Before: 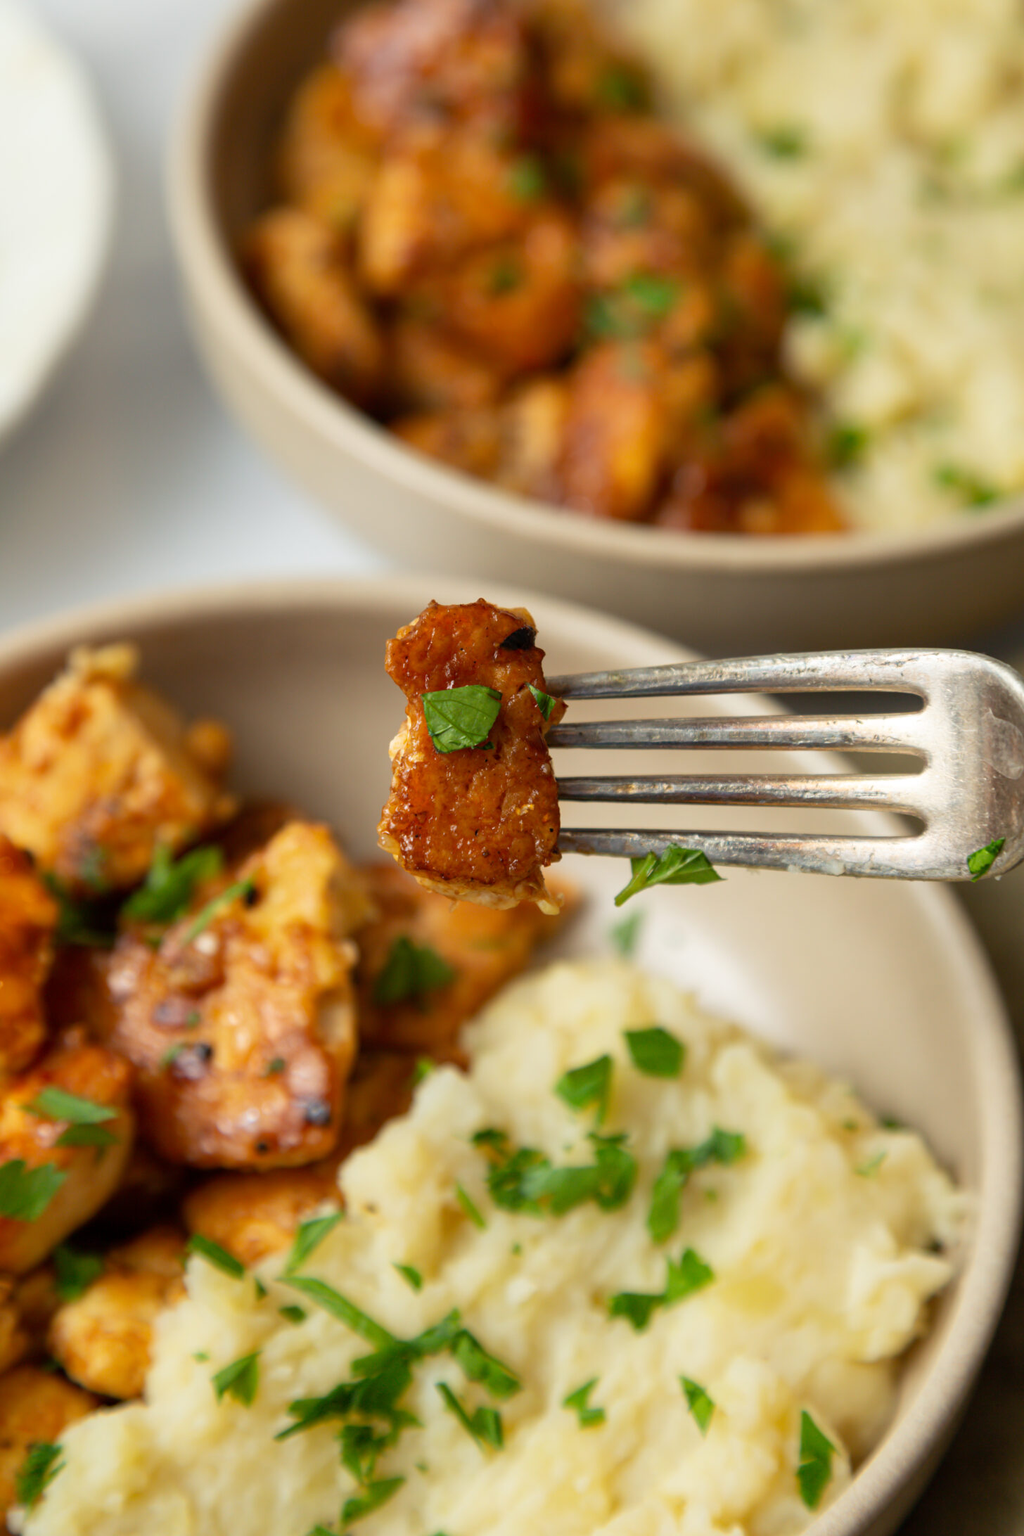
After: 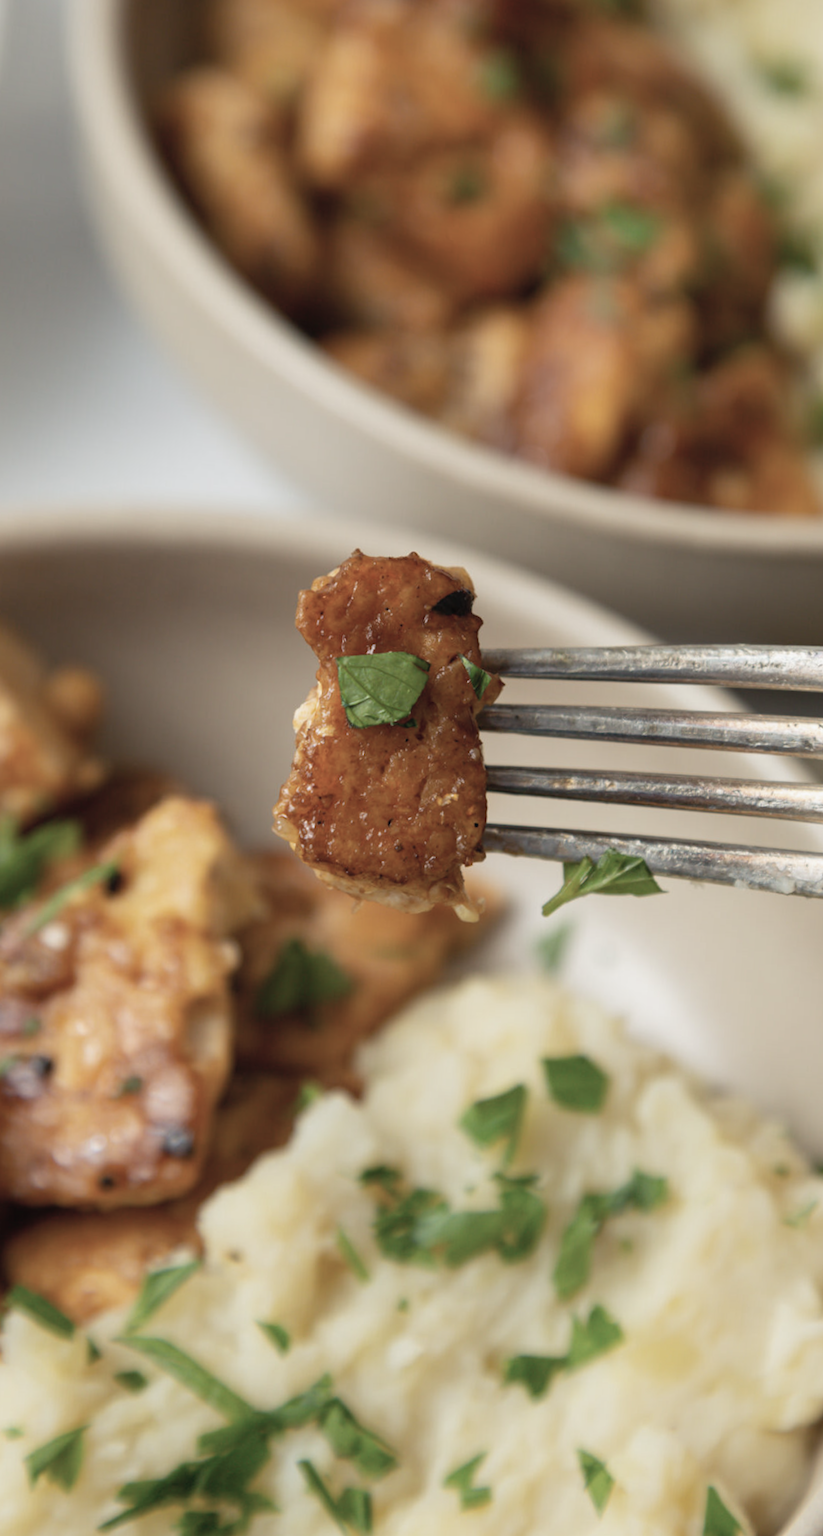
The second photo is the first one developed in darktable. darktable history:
contrast brightness saturation: contrast -0.05, saturation -0.41
rotate and perspective: rotation 0.679°, lens shift (horizontal) 0.136, crop left 0.009, crop right 0.991, crop top 0.078, crop bottom 0.95
crop and rotate: angle -3.27°, left 14.277%, top 0.028%, right 10.766%, bottom 0.028%
